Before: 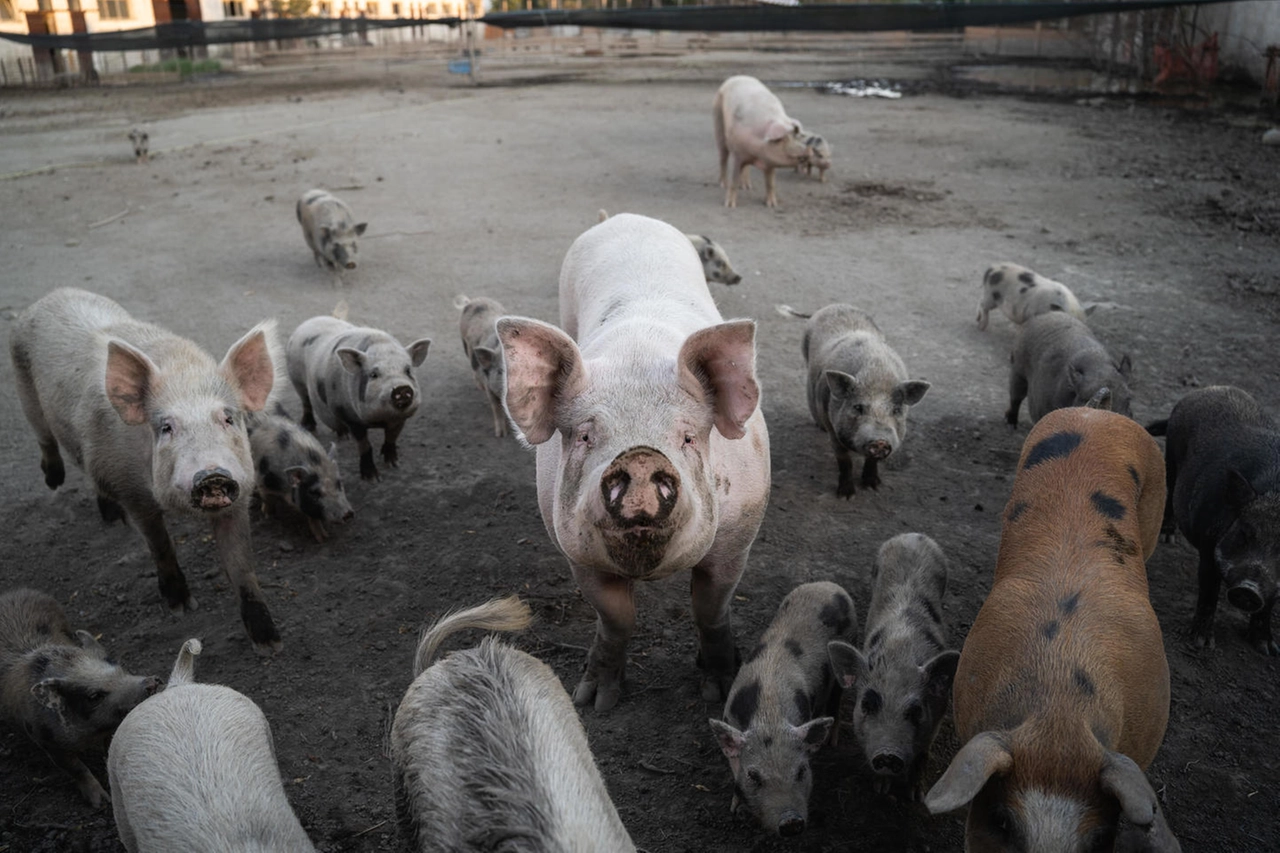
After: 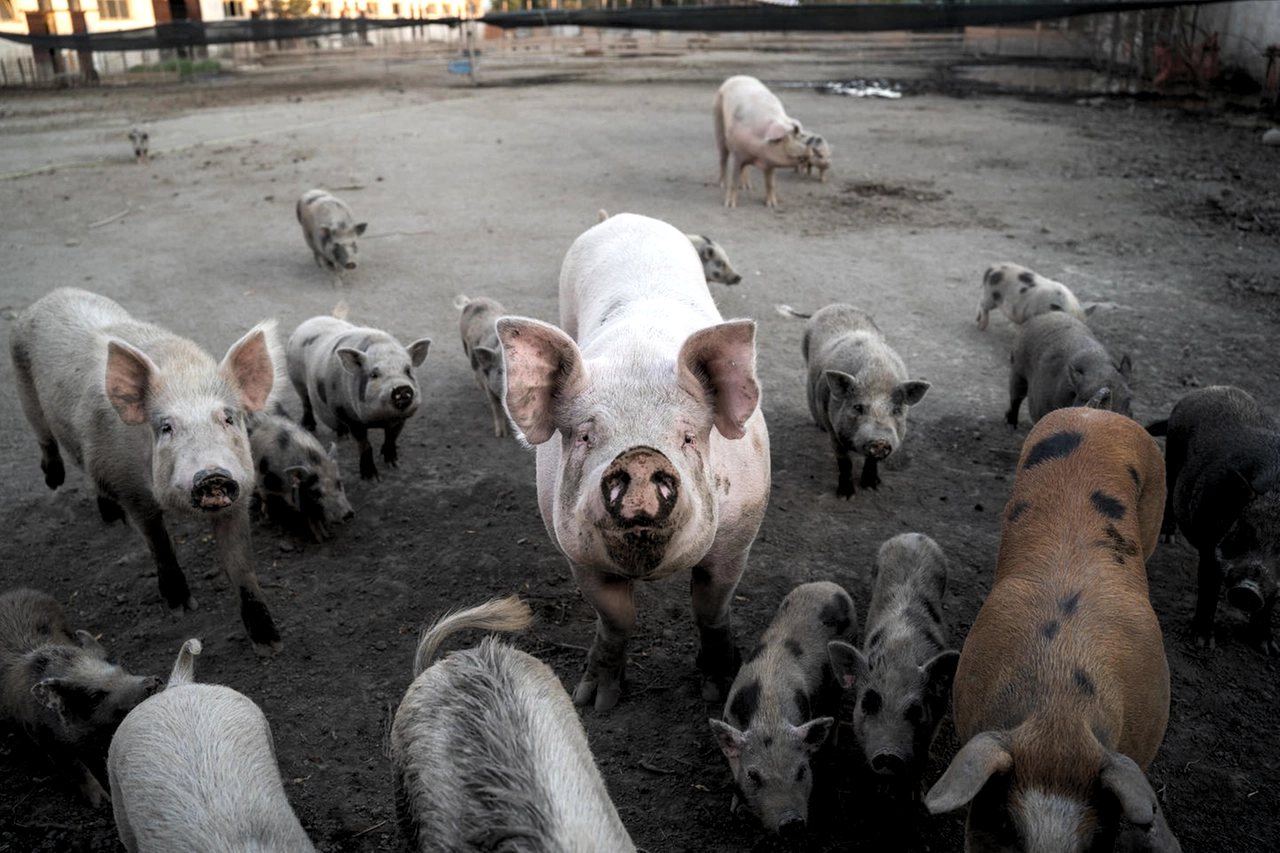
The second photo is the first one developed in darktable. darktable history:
levels: levels [0.055, 0.477, 0.9]
